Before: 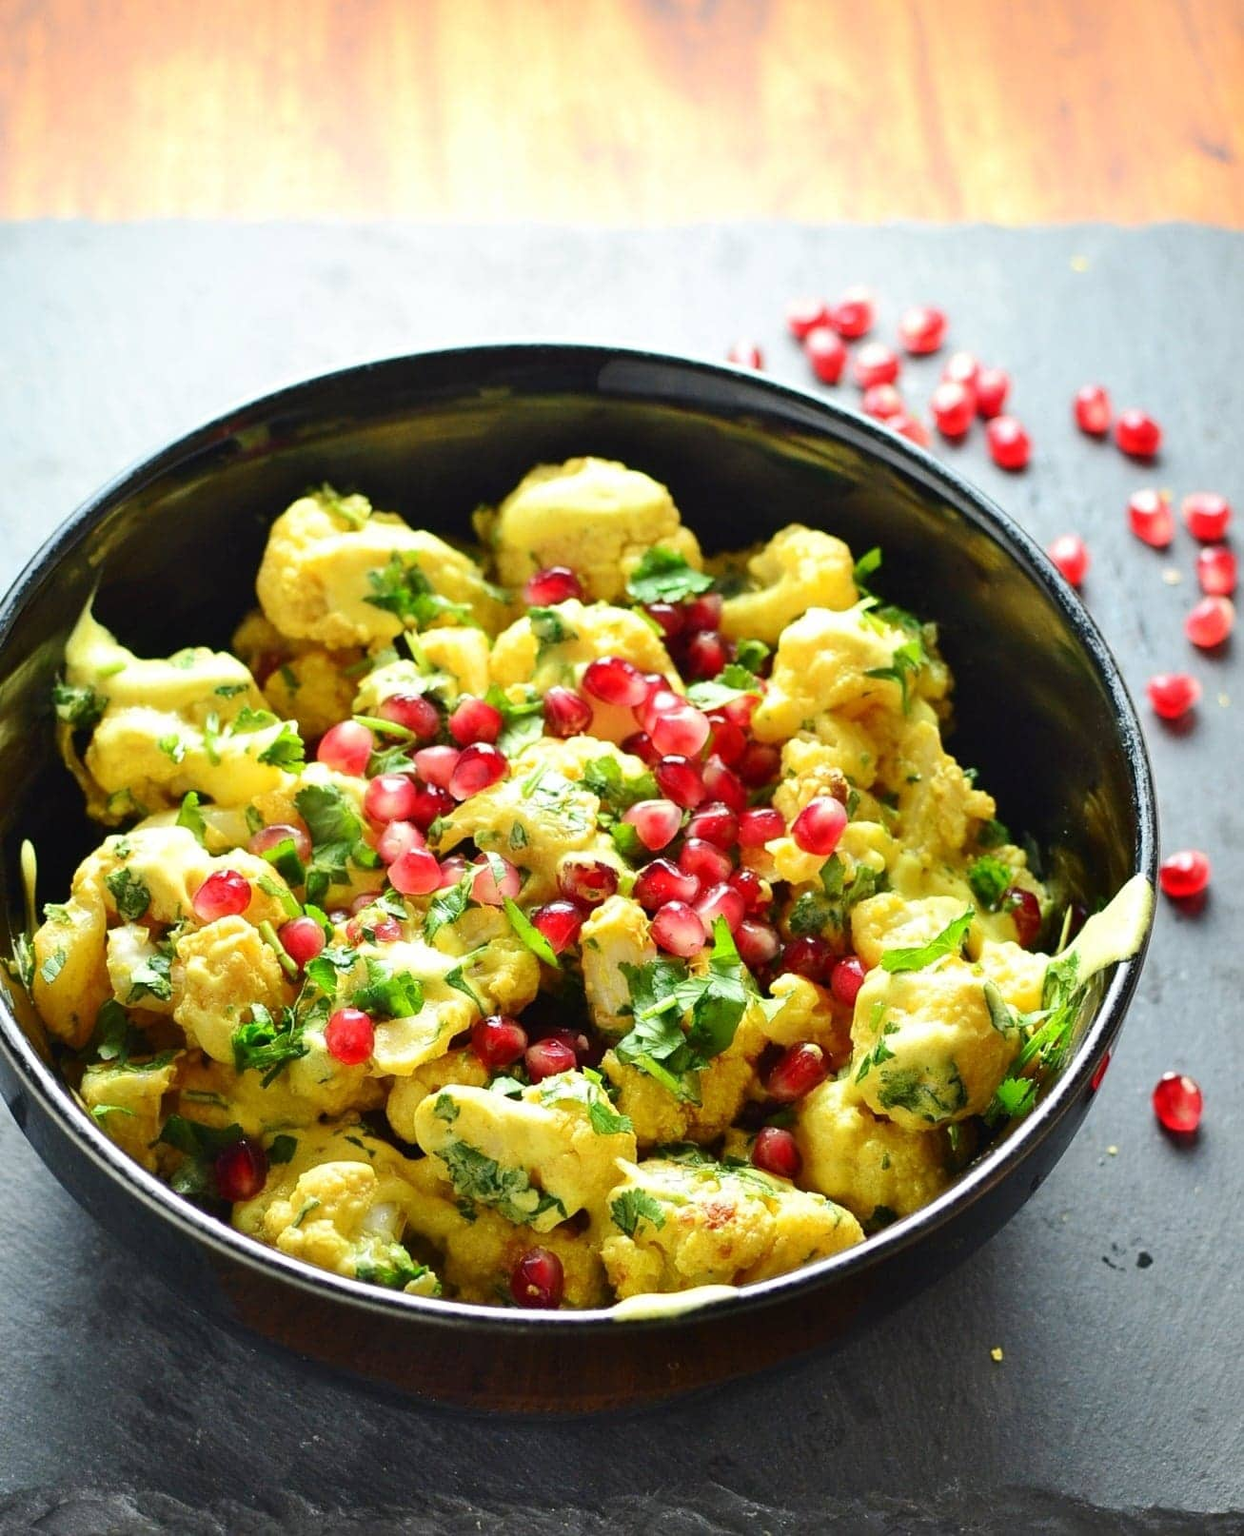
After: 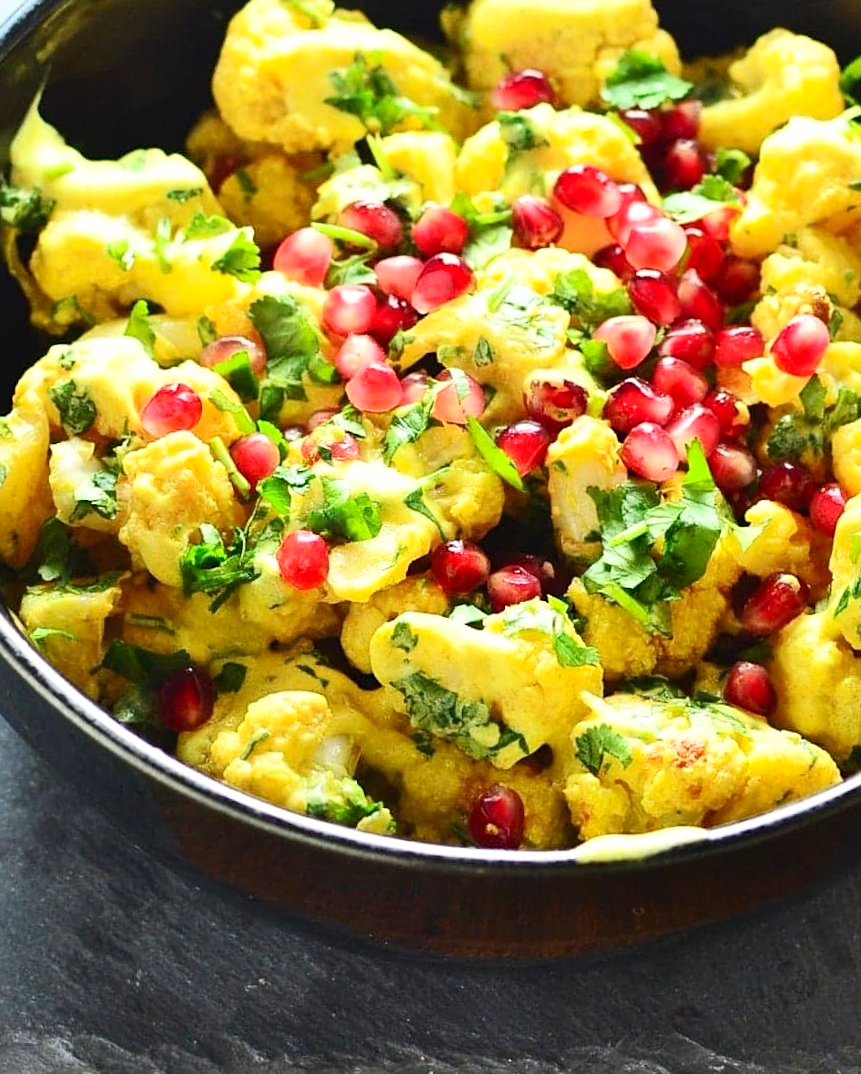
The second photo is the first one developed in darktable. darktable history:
contrast brightness saturation: contrast 0.2, brightness 0.141, saturation 0.14
sharpen: amount 0.216
crop and rotate: angle -0.824°, left 3.861%, top 32.243%, right 29.023%
